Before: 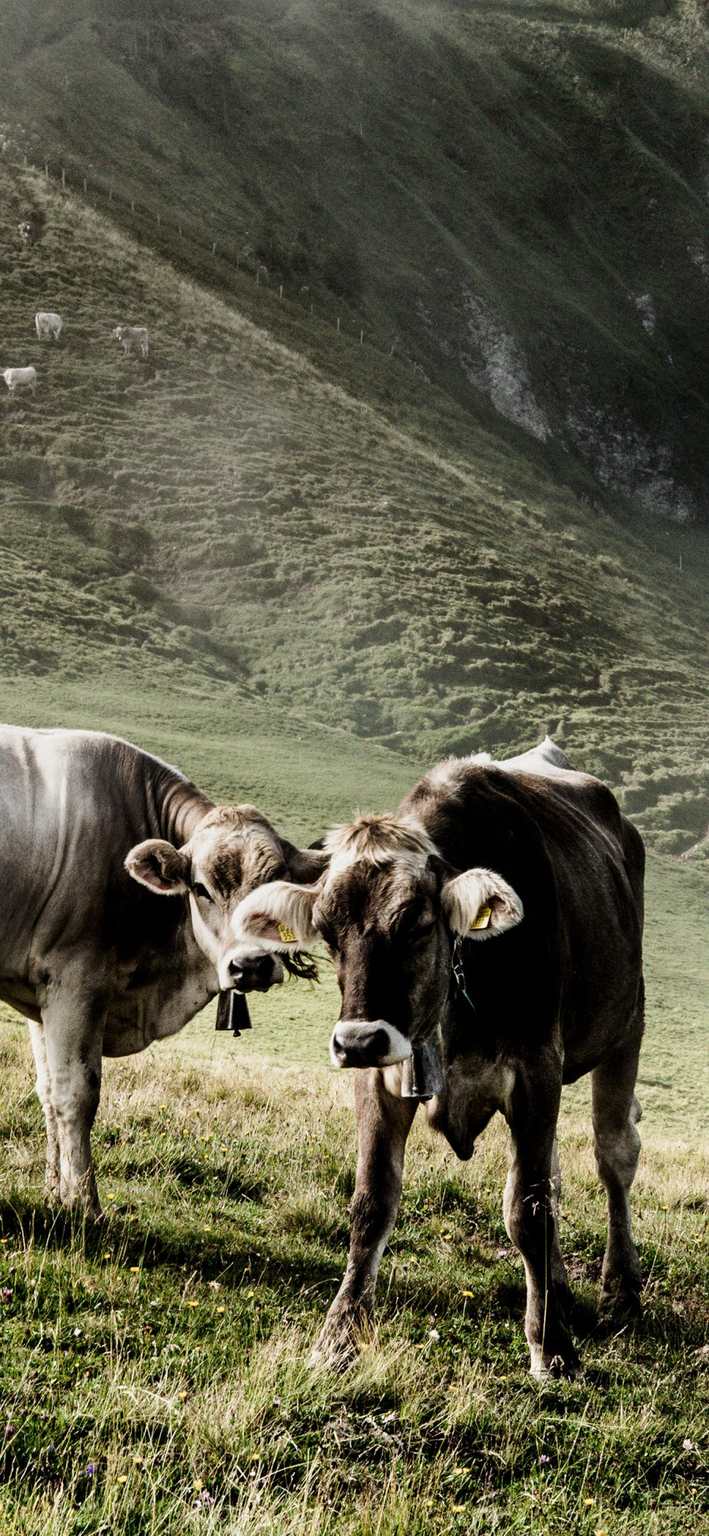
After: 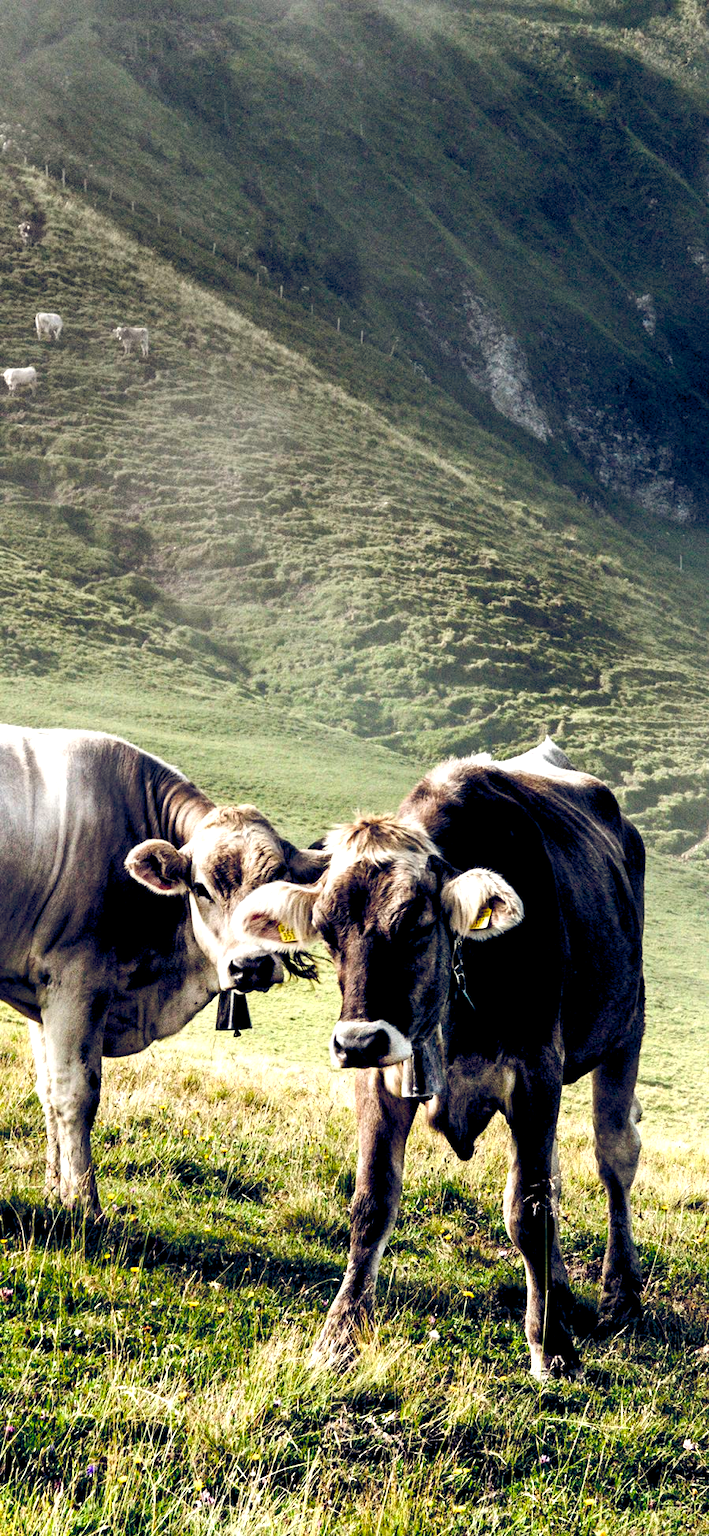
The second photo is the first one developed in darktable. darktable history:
exposure: exposure 0.729 EV, compensate highlight preservation false
color balance rgb: shadows lift › chroma 0.806%, shadows lift › hue 111.92°, global offset › luminance -0.279%, global offset › chroma 0.303%, global offset › hue 259.8°, perceptual saturation grading › global saturation 37.206%, perceptual saturation grading › shadows 35.875%
